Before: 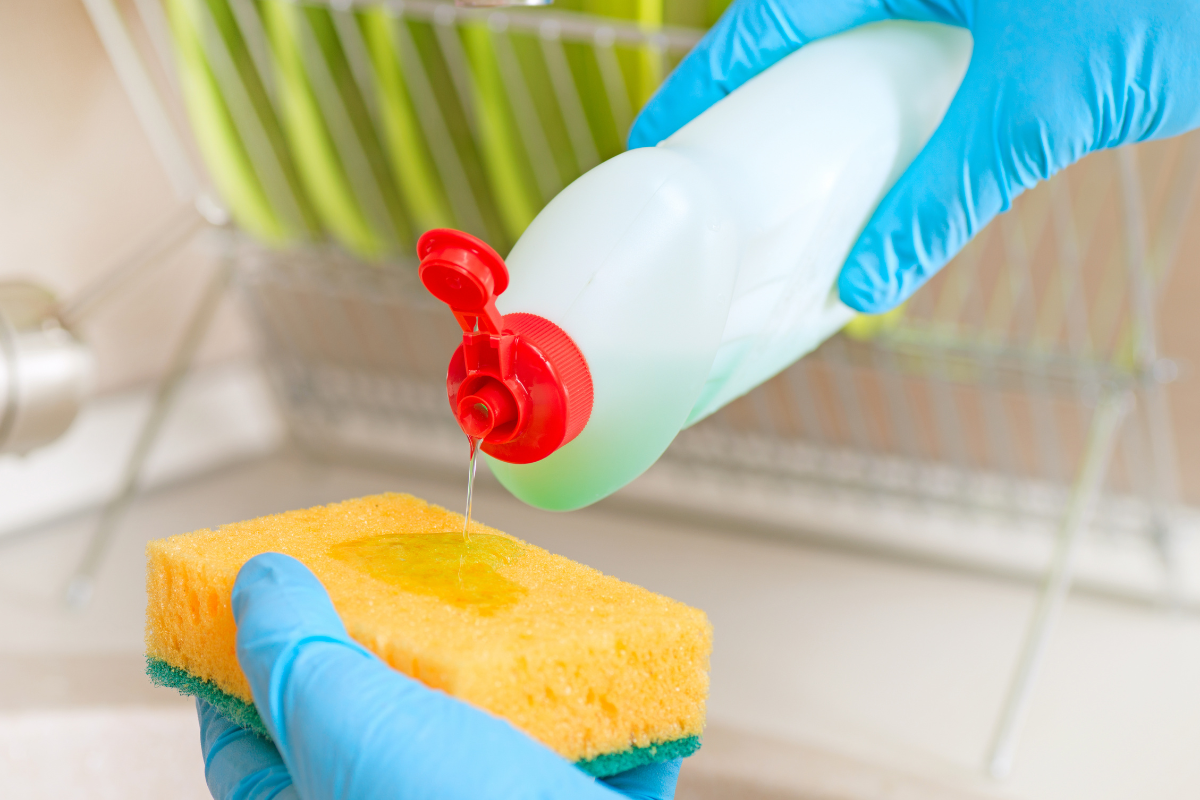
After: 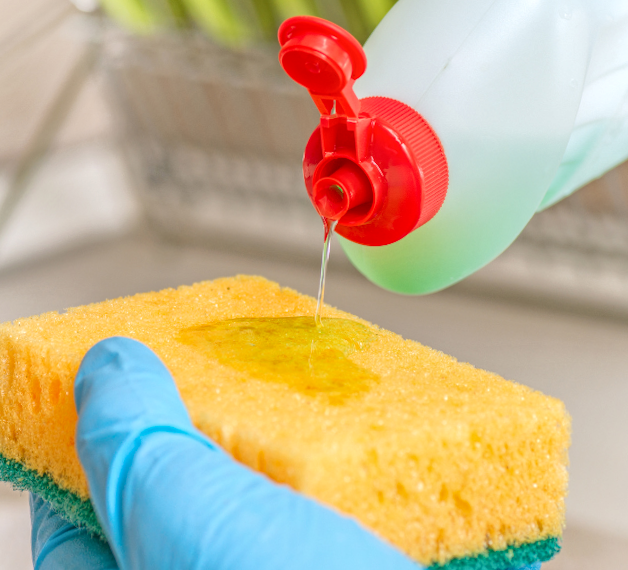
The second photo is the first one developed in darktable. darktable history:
rotate and perspective: rotation 0.215°, lens shift (vertical) -0.139, crop left 0.069, crop right 0.939, crop top 0.002, crop bottom 0.996
crop: left 8.966%, top 23.852%, right 34.699%, bottom 4.703%
local contrast: highlights 20%, shadows 30%, detail 200%, midtone range 0.2
